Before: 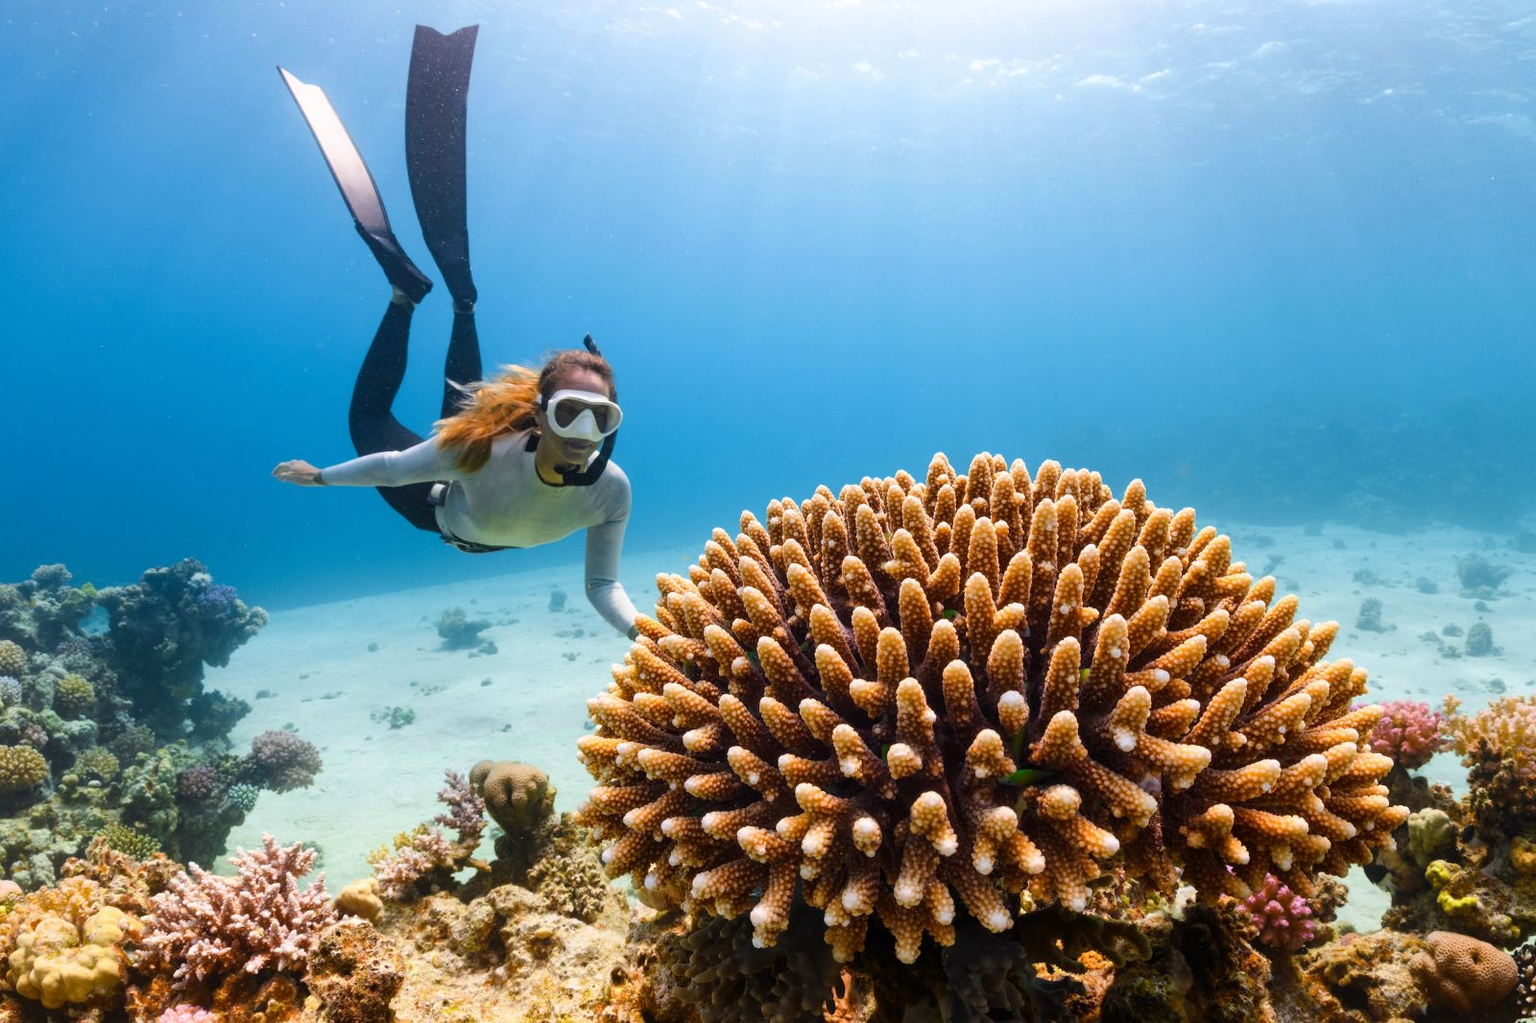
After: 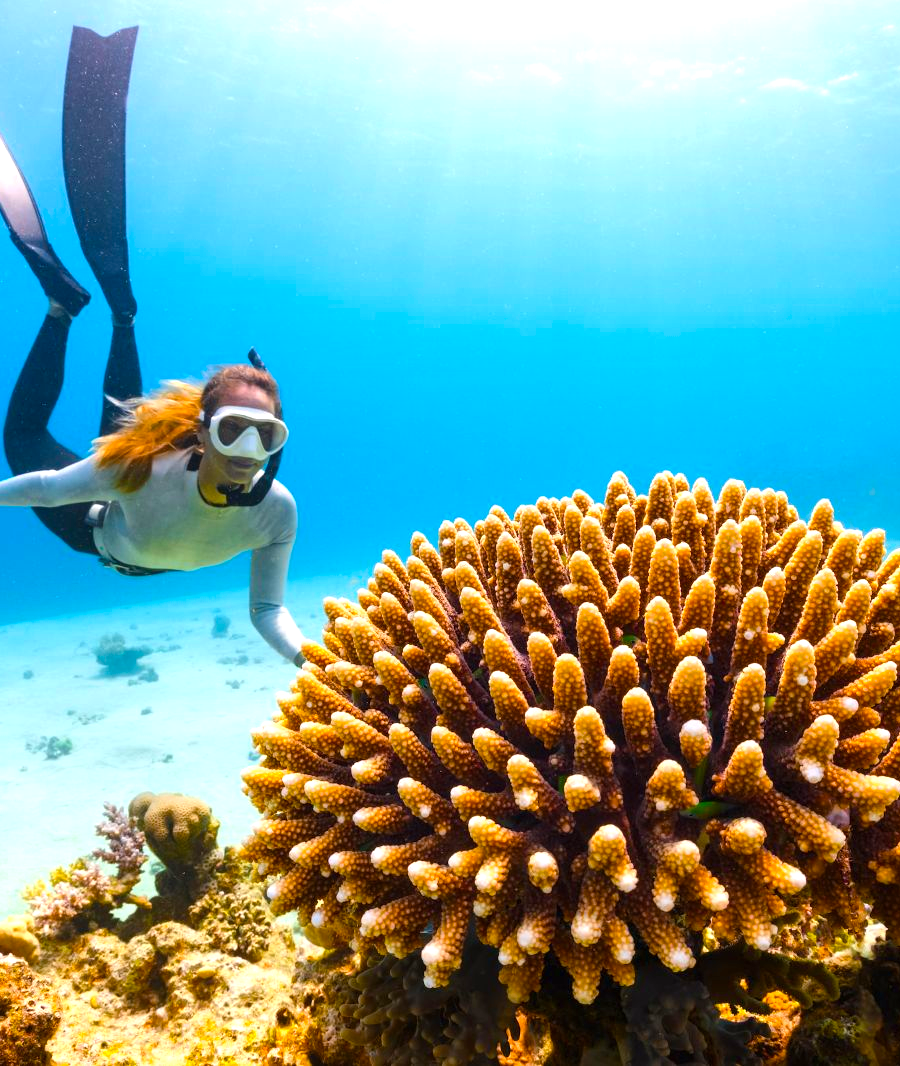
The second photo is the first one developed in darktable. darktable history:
crop and rotate: left 22.516%, right 21.234%
color balance rgb: perceptual saturation grading › global saturation 30%, global vibrance 20%
exposure: black level correction 0, exposure 0.5 EV, compensate highlight preservation false
